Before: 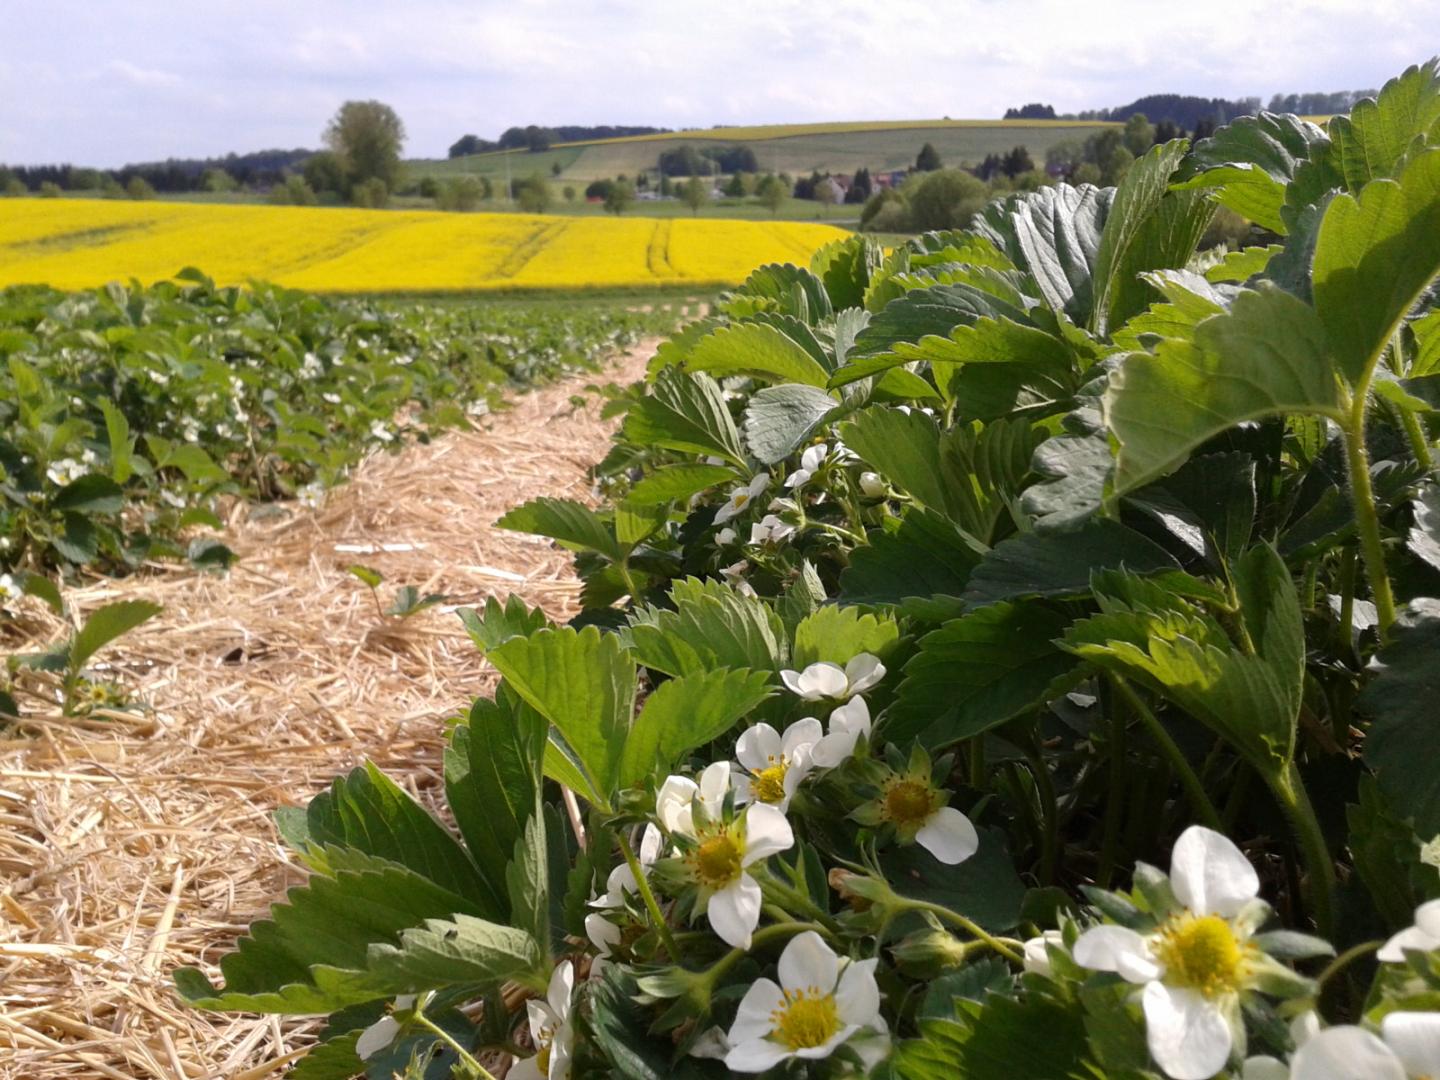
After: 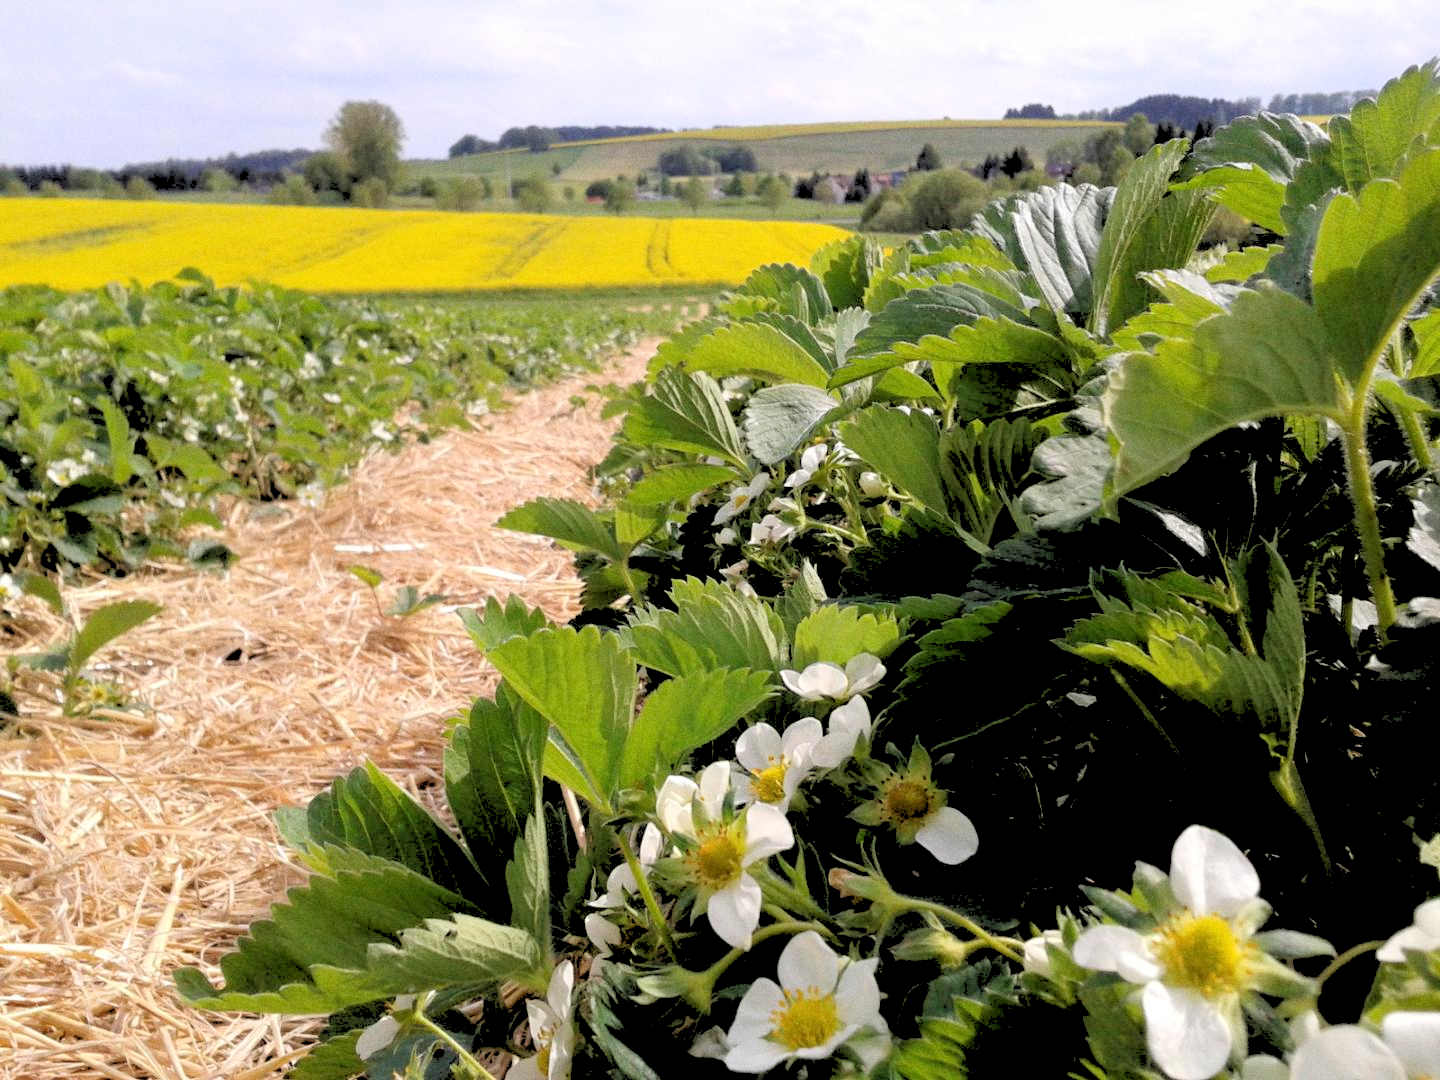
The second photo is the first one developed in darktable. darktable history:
grain: coarseness 0.09 ISO
rgb levels: levels [[0.027, 0.429, 0.996], [0, 0.5, 1], [0, 0.5, 1]]
